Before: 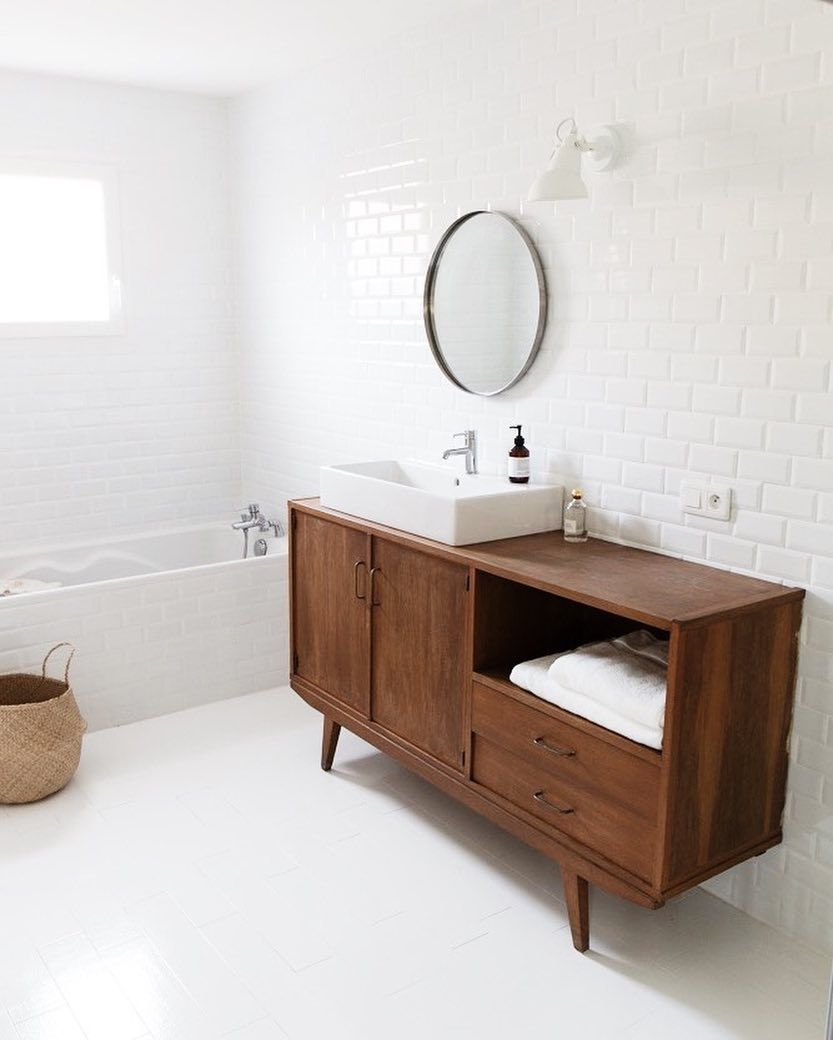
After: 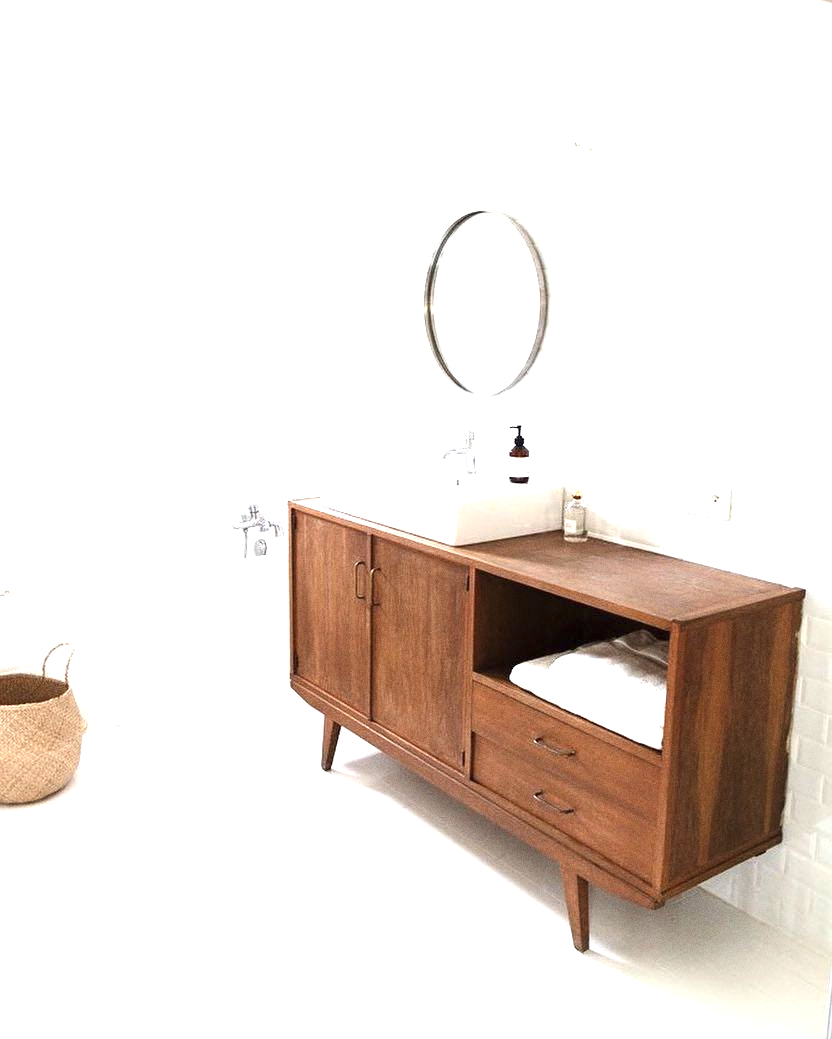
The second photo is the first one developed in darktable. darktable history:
exposure: black level correction 0, exposure 1.2 EV, compensate highlight preservation false
grain: coarseness 0.47 ISO
